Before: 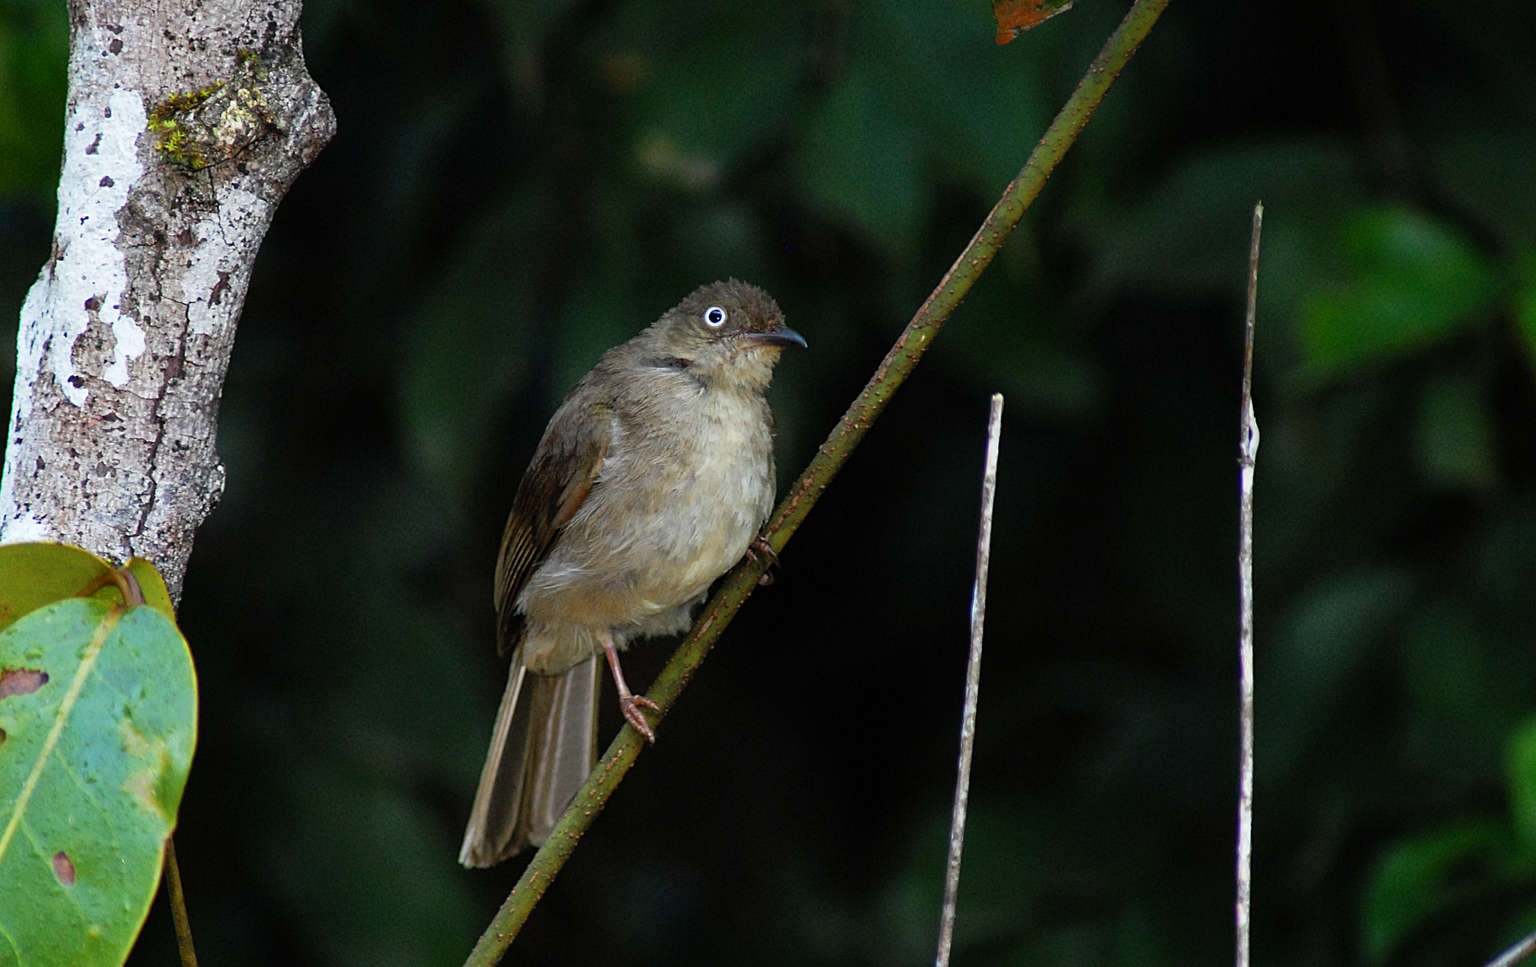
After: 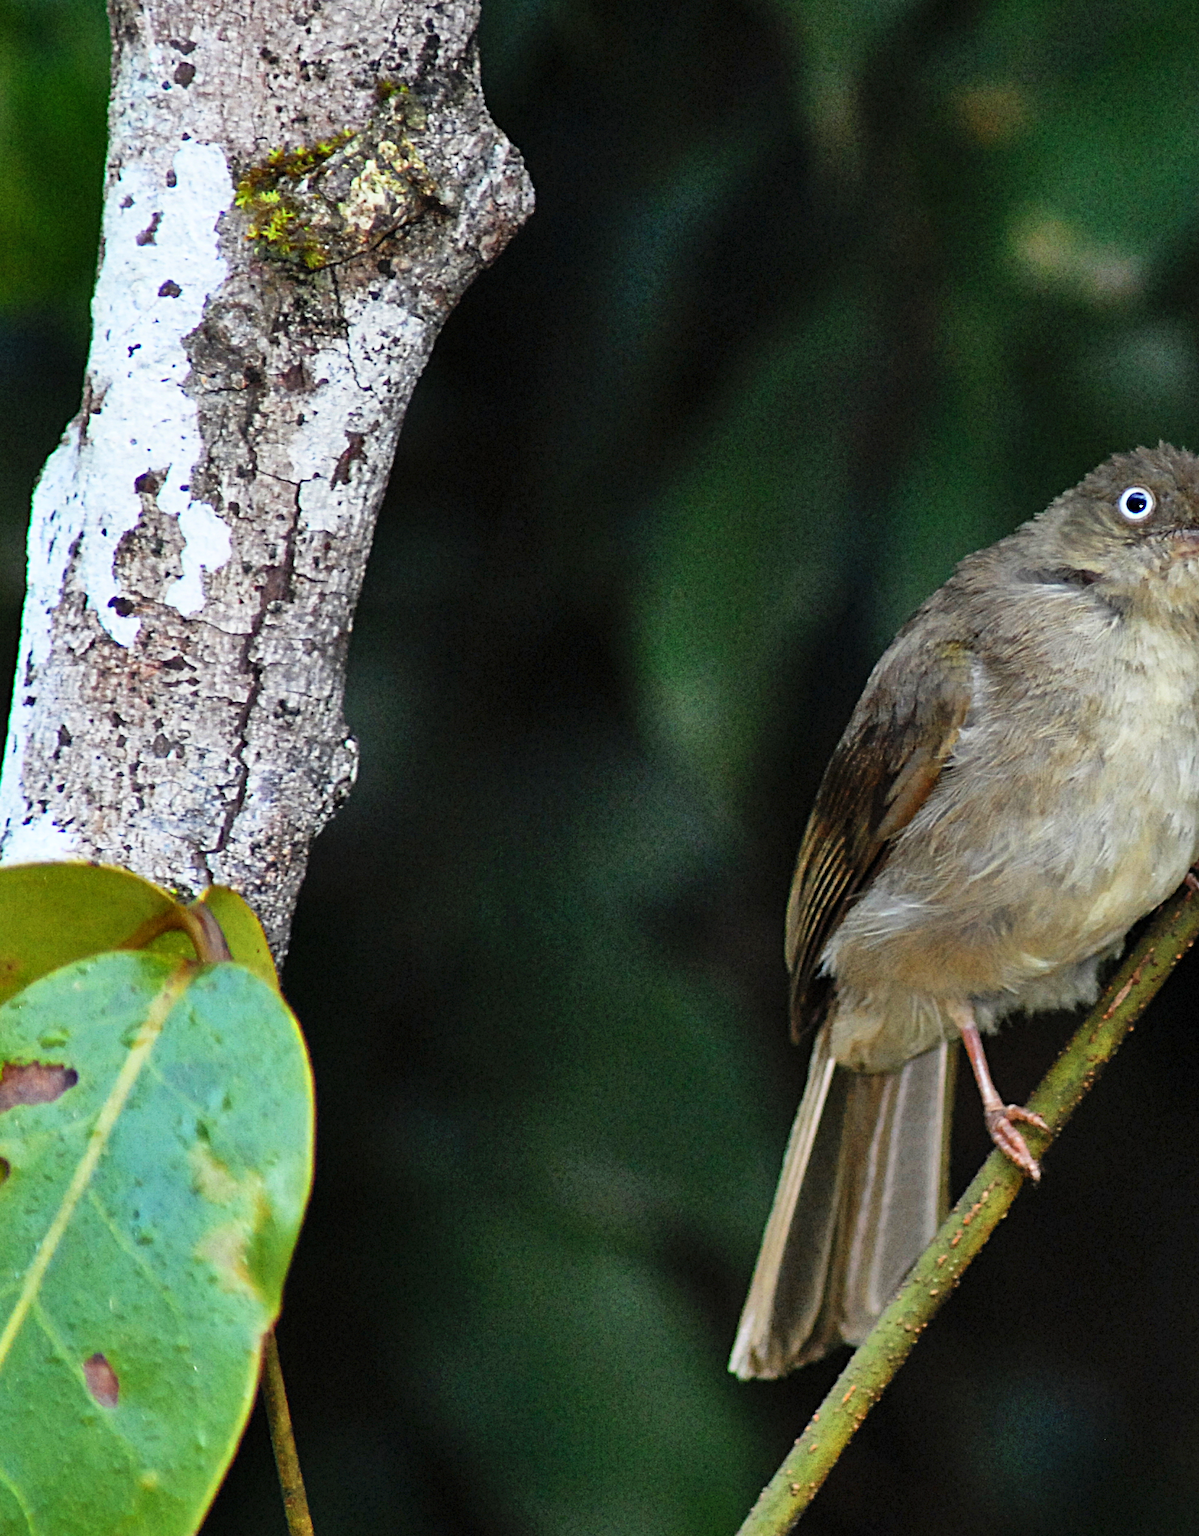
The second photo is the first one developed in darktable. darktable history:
base curve: curves: ch0 [(0, 0) (0.666, 0.806) (1, 1)]
crop and rotate: left 0%, top 0%, right 50.845%
shadows and highlights: low approximation 0.01, soften with gaussian
